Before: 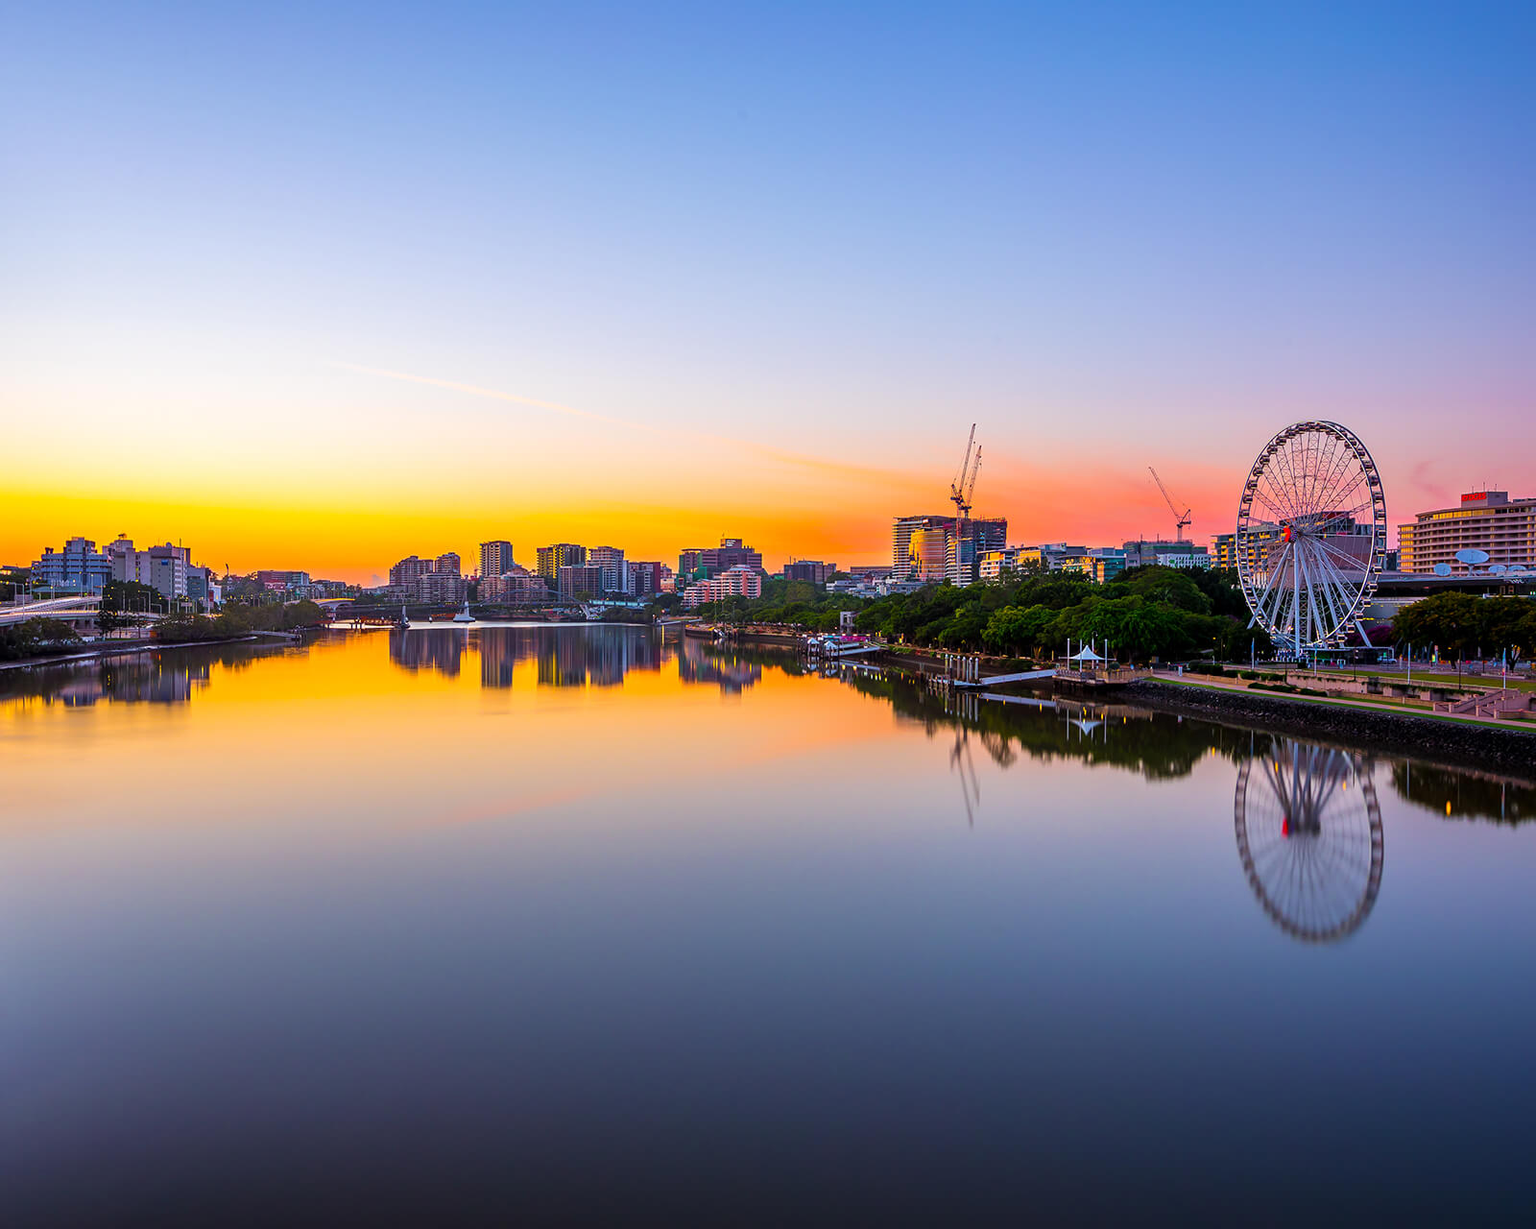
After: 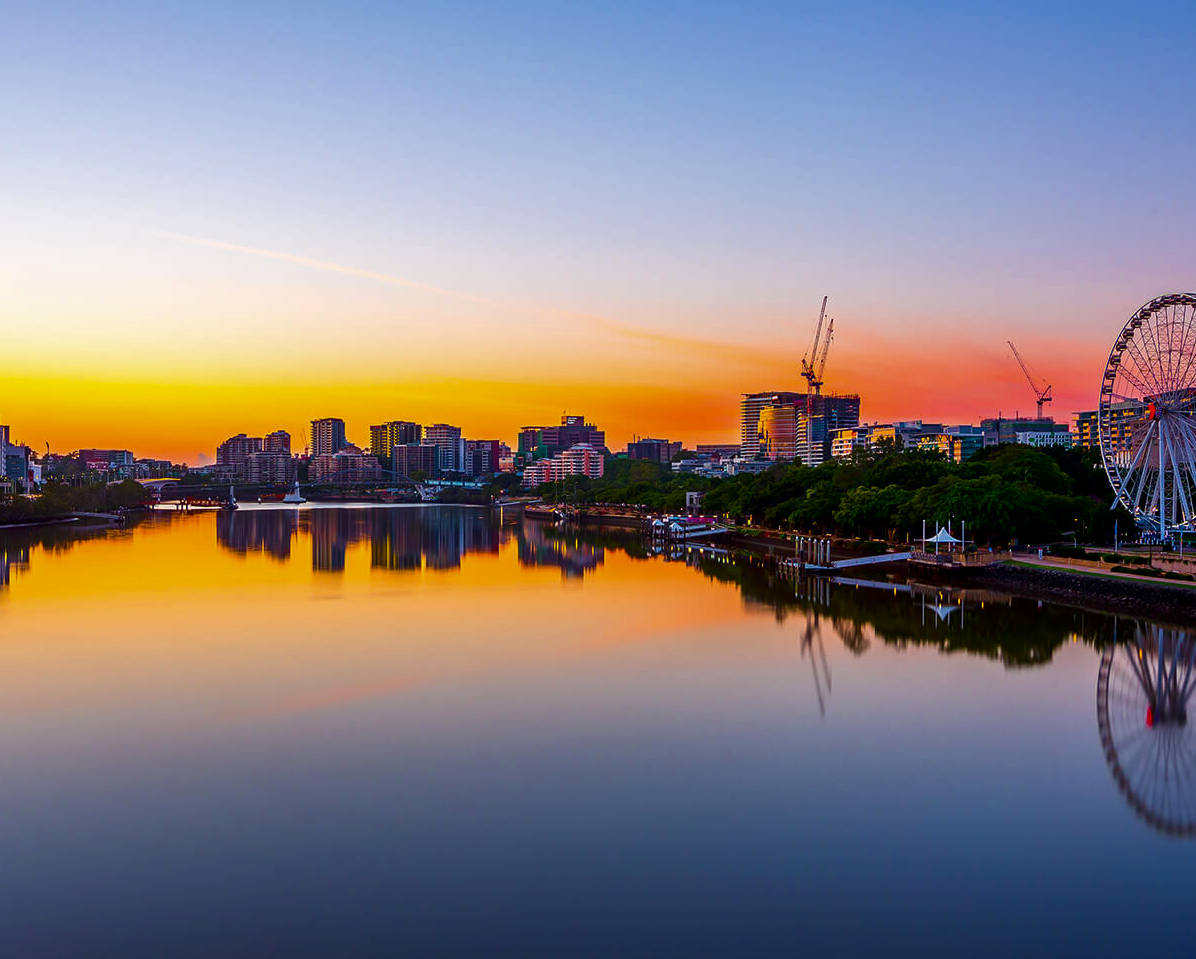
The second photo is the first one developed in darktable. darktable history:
crop and rotate: left 11.824%, top 11.371%, right 13.403%, bottom 13.665%
contrast brightness saturation: brightness -0.212, saturation 0.081
